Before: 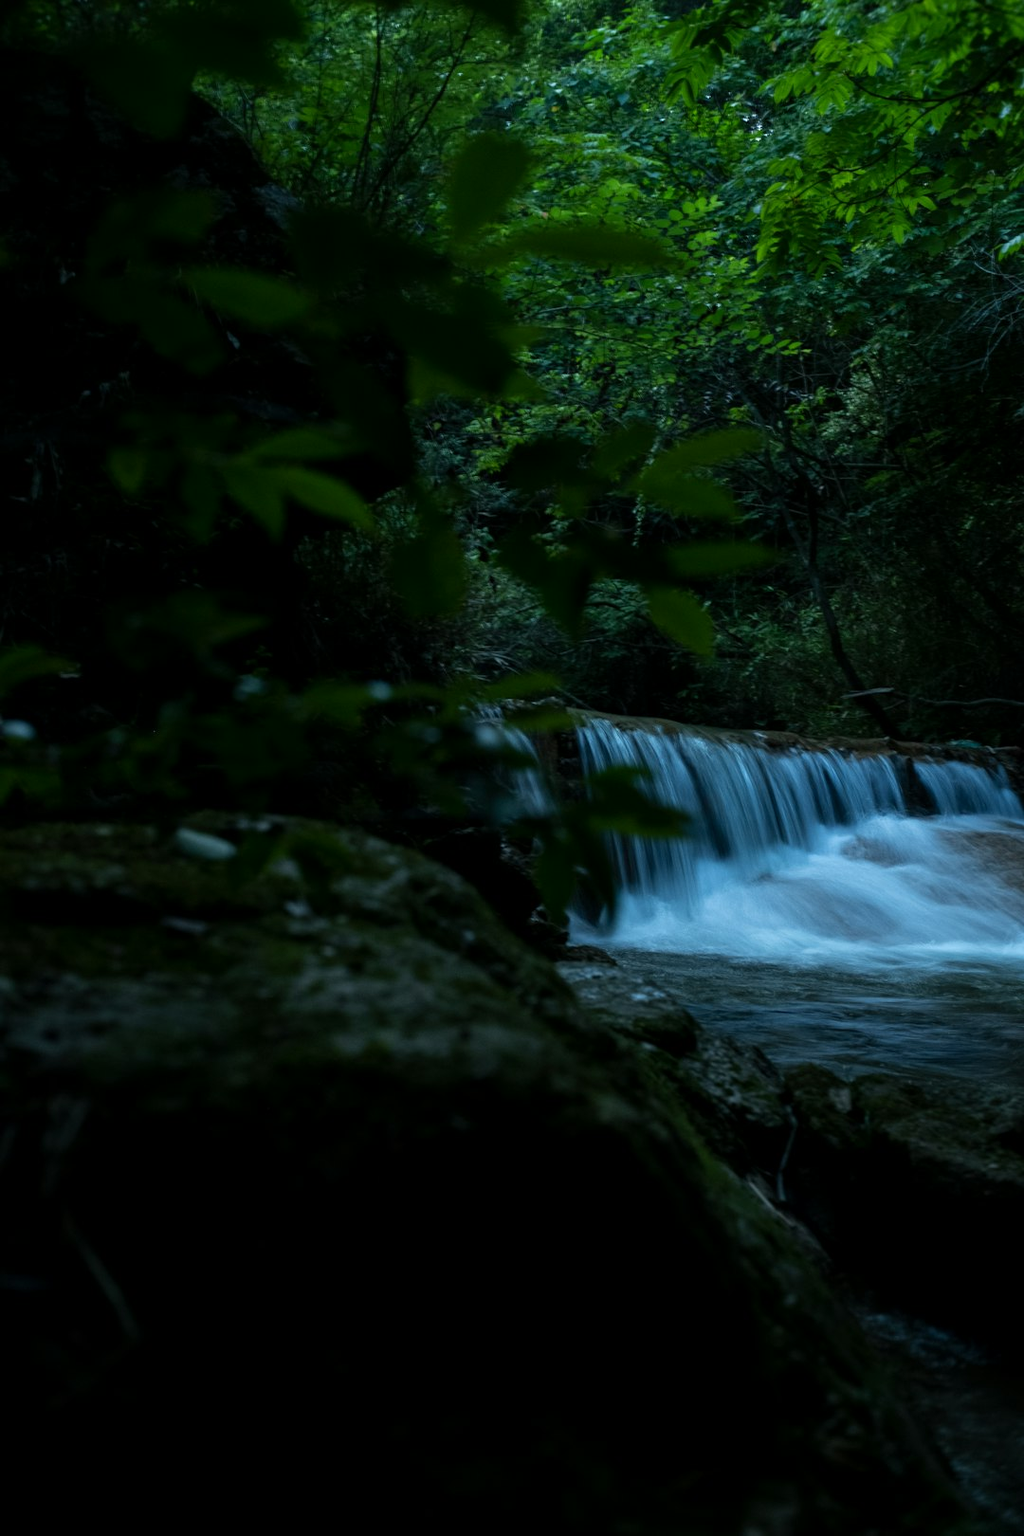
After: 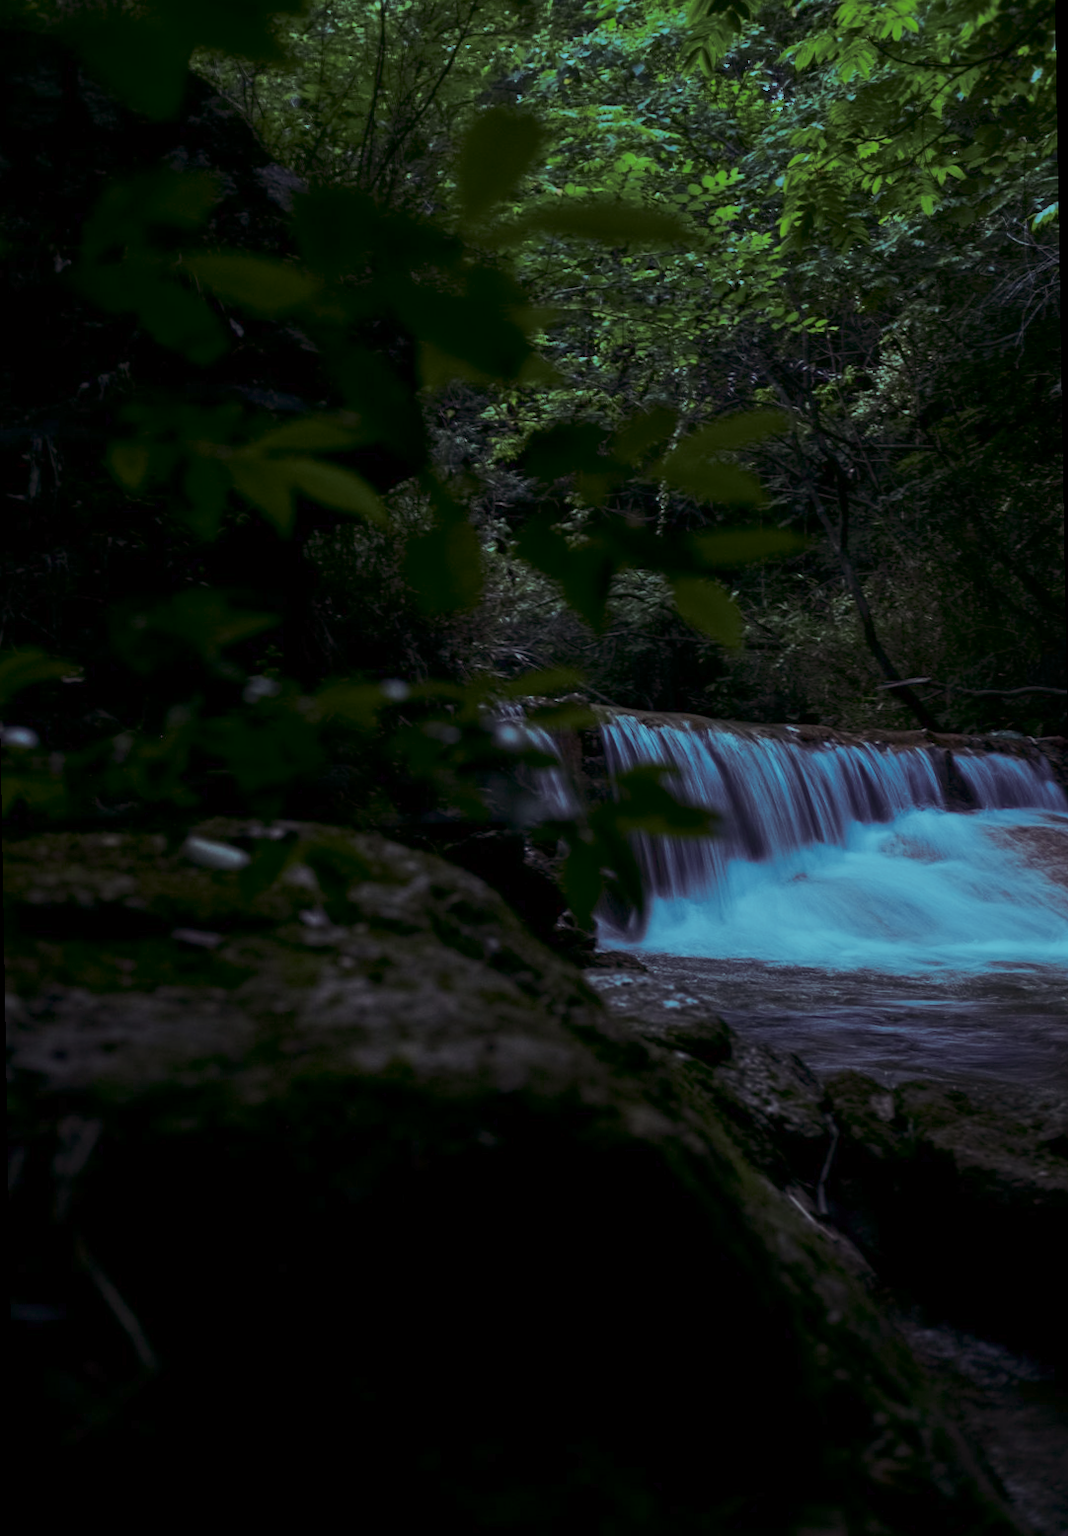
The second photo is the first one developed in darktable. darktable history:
rgb curve: curves: ch0 [(0, 0) (0.284, 0.292) (0.505, 0.644) (1, 1)], compensate middle gray true
split-toning: shadows › hue 327.6°, highlights › hue 198°, highlights › saturation 0.55, balance -21.25, compress 0%
filmic rgb: black relative exposure -16 EV, white relative exposure 8 EV, threshold 3 EV, hardness 4.17, latitude 50%, contrast 0.5, color science v5 (2021), contrast in shadows safe, contrast in highlights safe, enable highlight reconstruction true
contrast brightness saturation: contrast 0.28
rotate and perspective: rotation -1°, crop left 0.011, crop right 0.989, crop top 0.025, crop bottom 0.975
